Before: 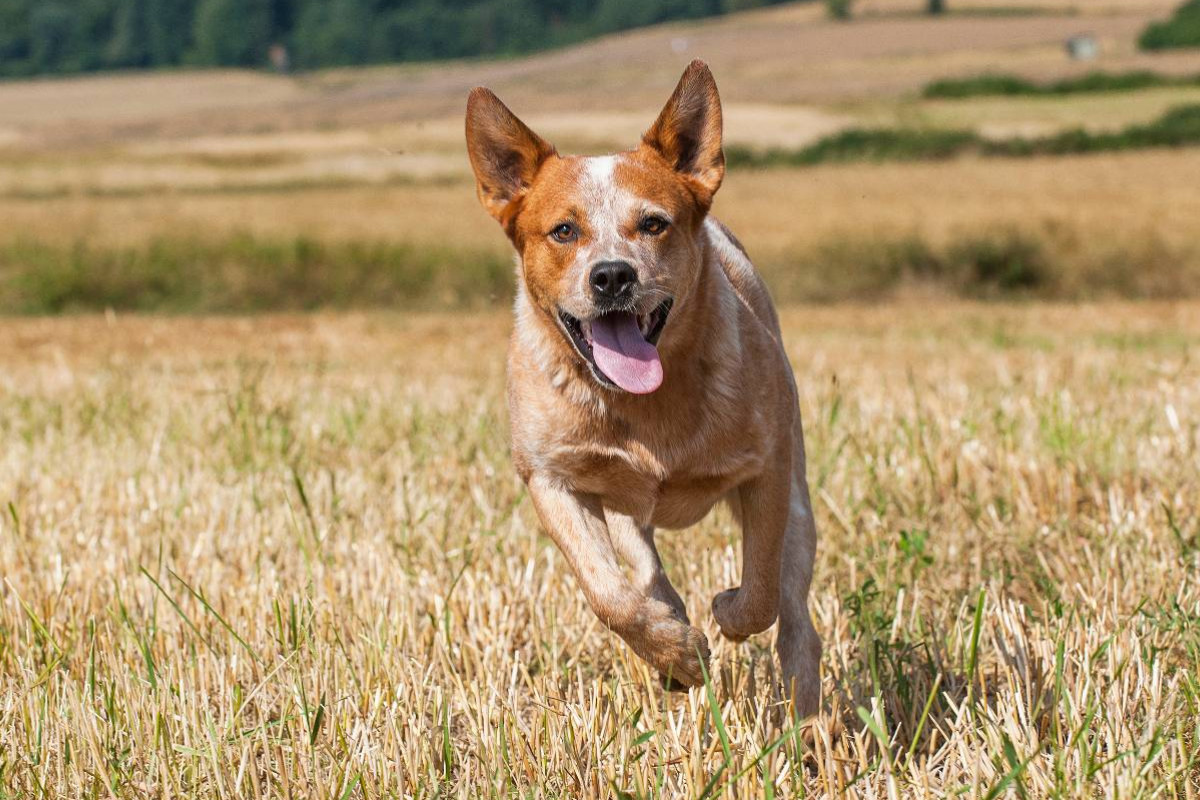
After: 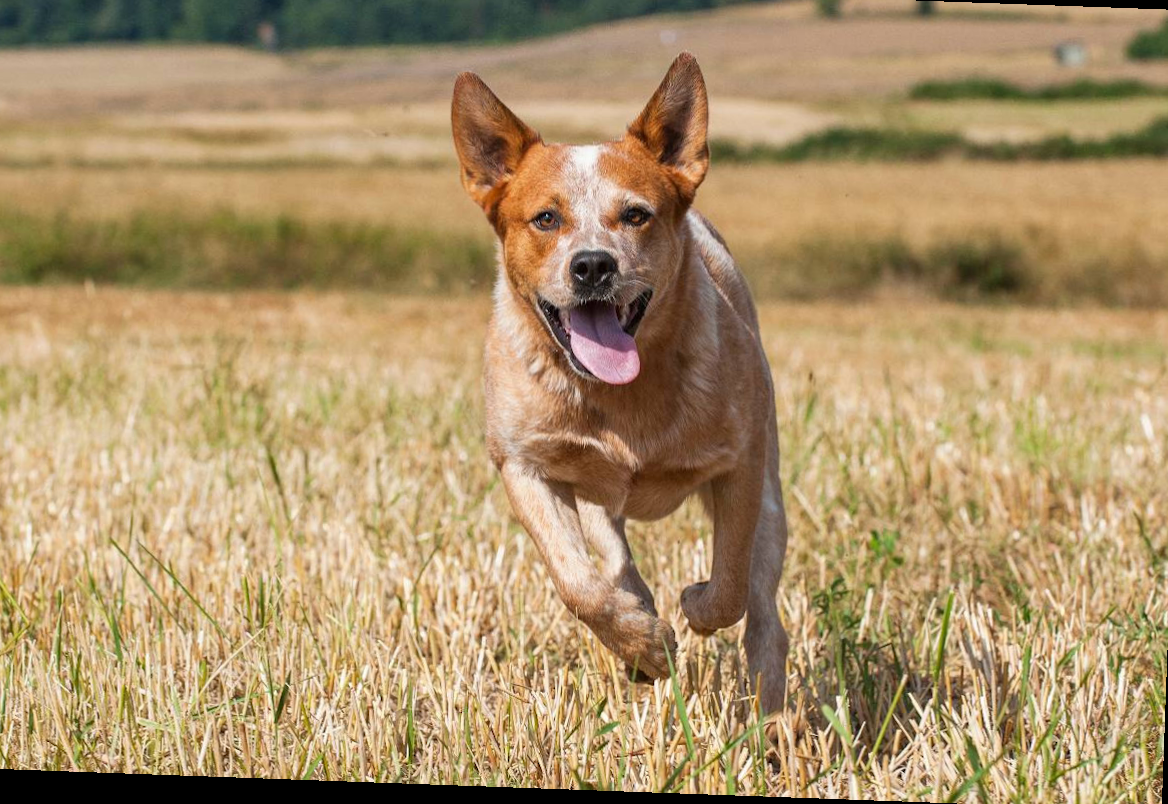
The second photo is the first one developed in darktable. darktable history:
crop and rotate: angle -2.06°, left 3.165%, top 3.844%, right 1.652%, bottom 0.712%
